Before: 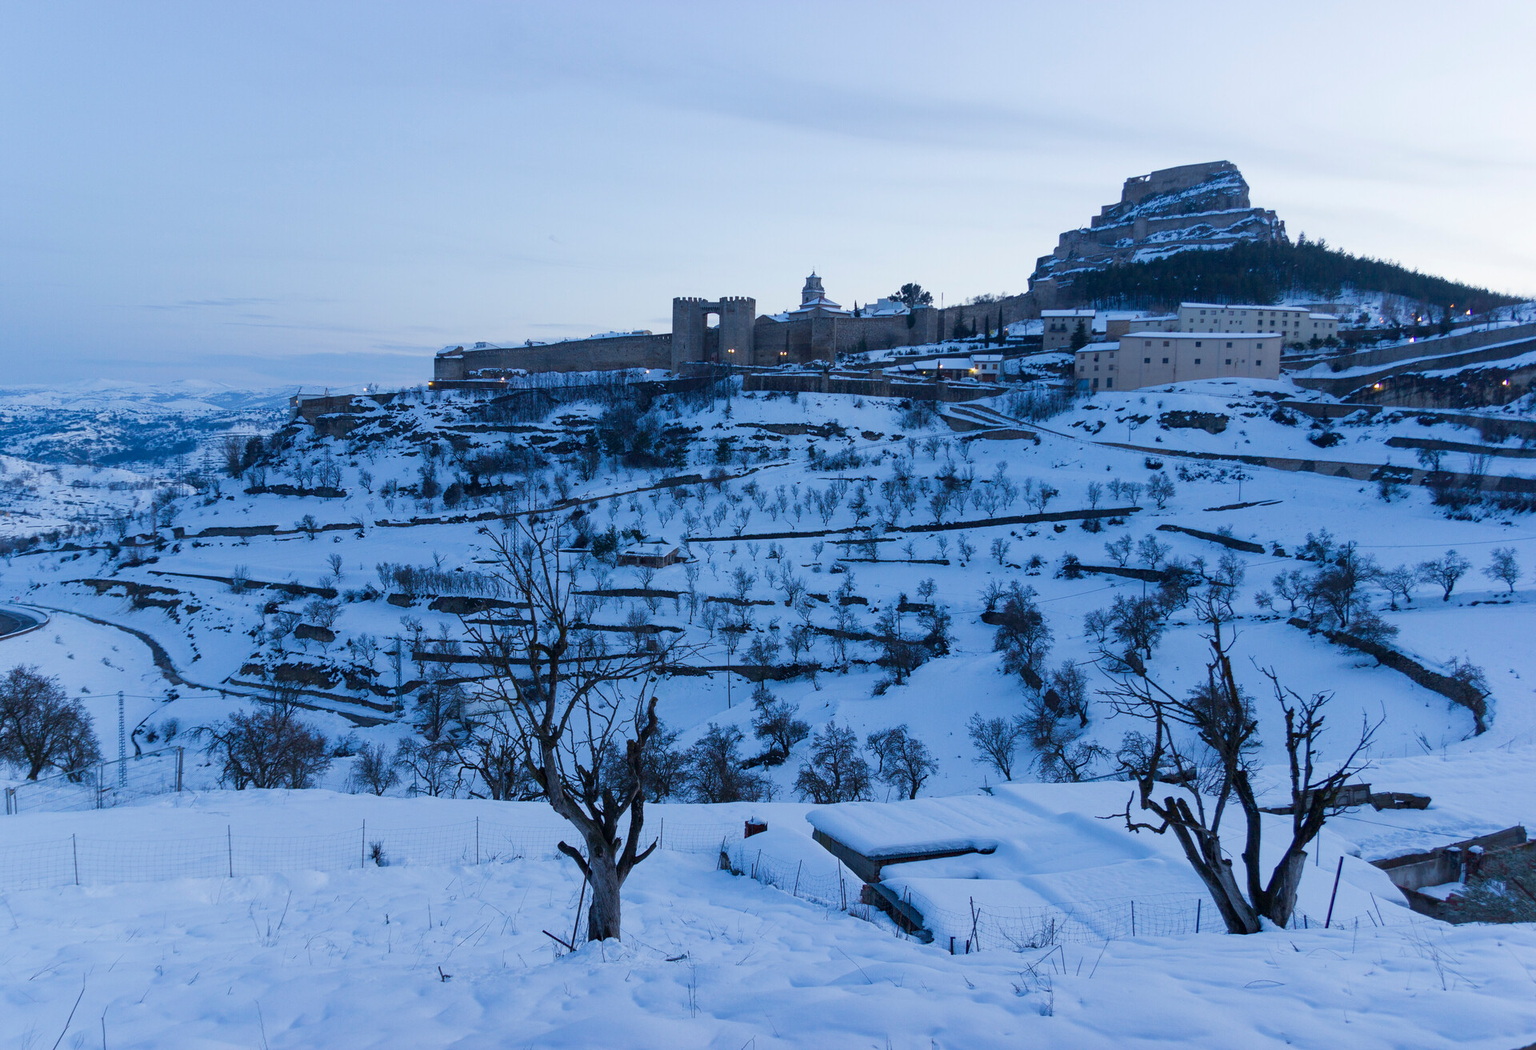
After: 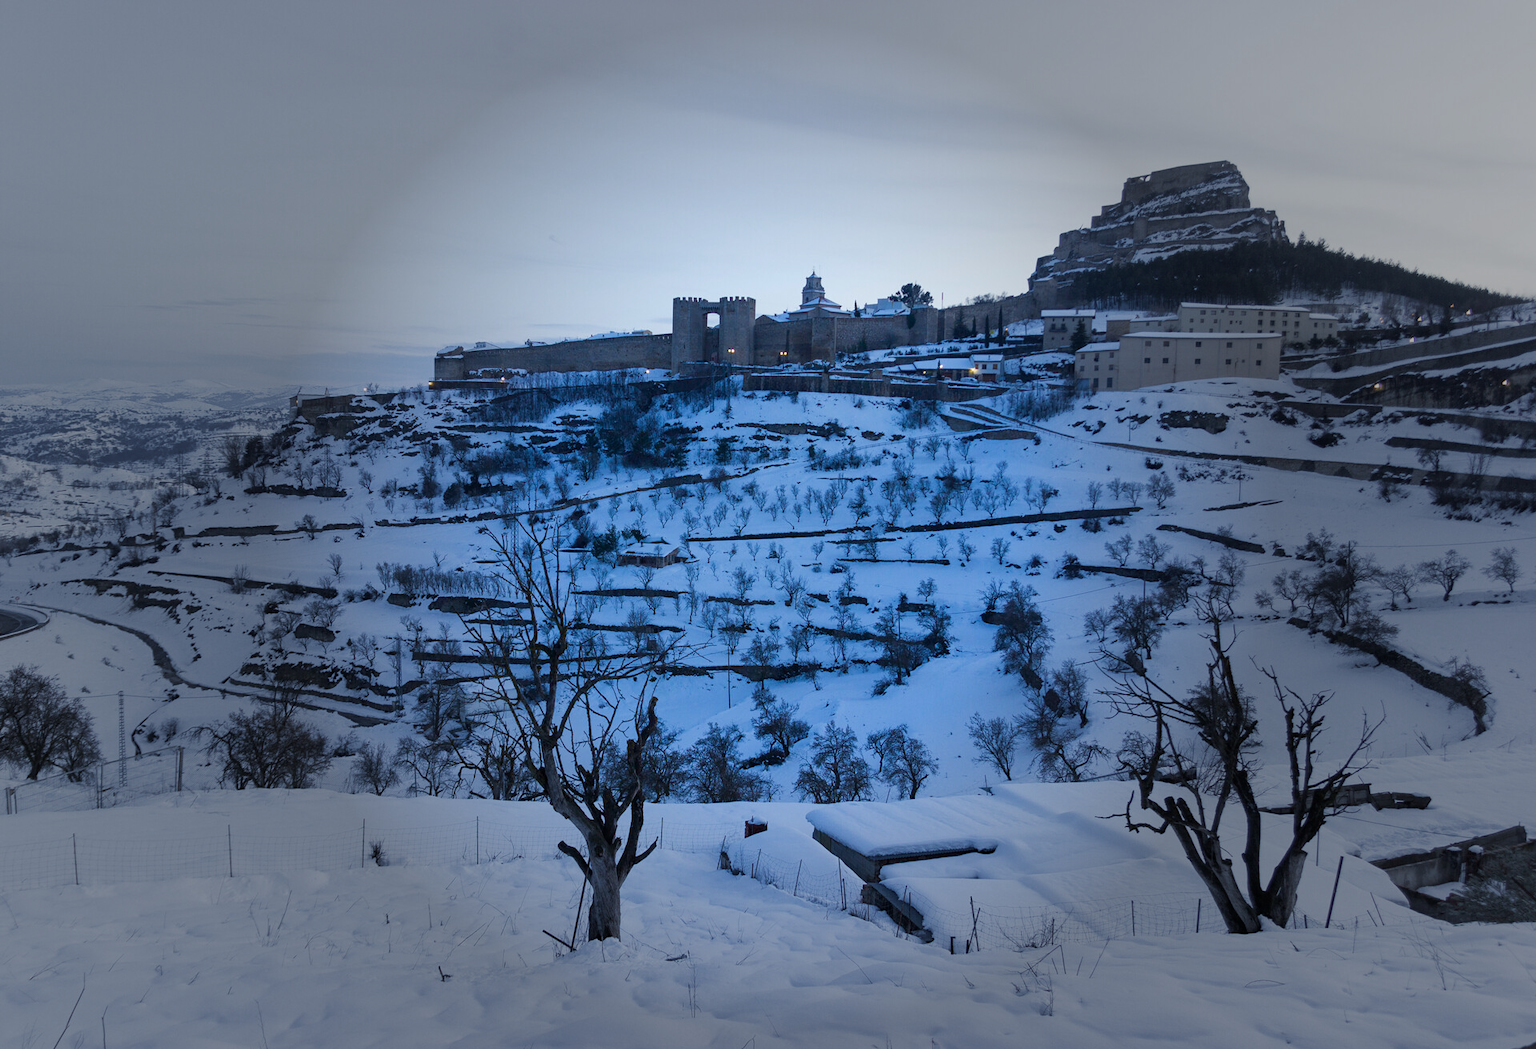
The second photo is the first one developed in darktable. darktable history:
vignetting: fall-off start 31.28%, fall-off radius 34.64%, brightness -0.575
white balance: red 0.982, blue 1.018
